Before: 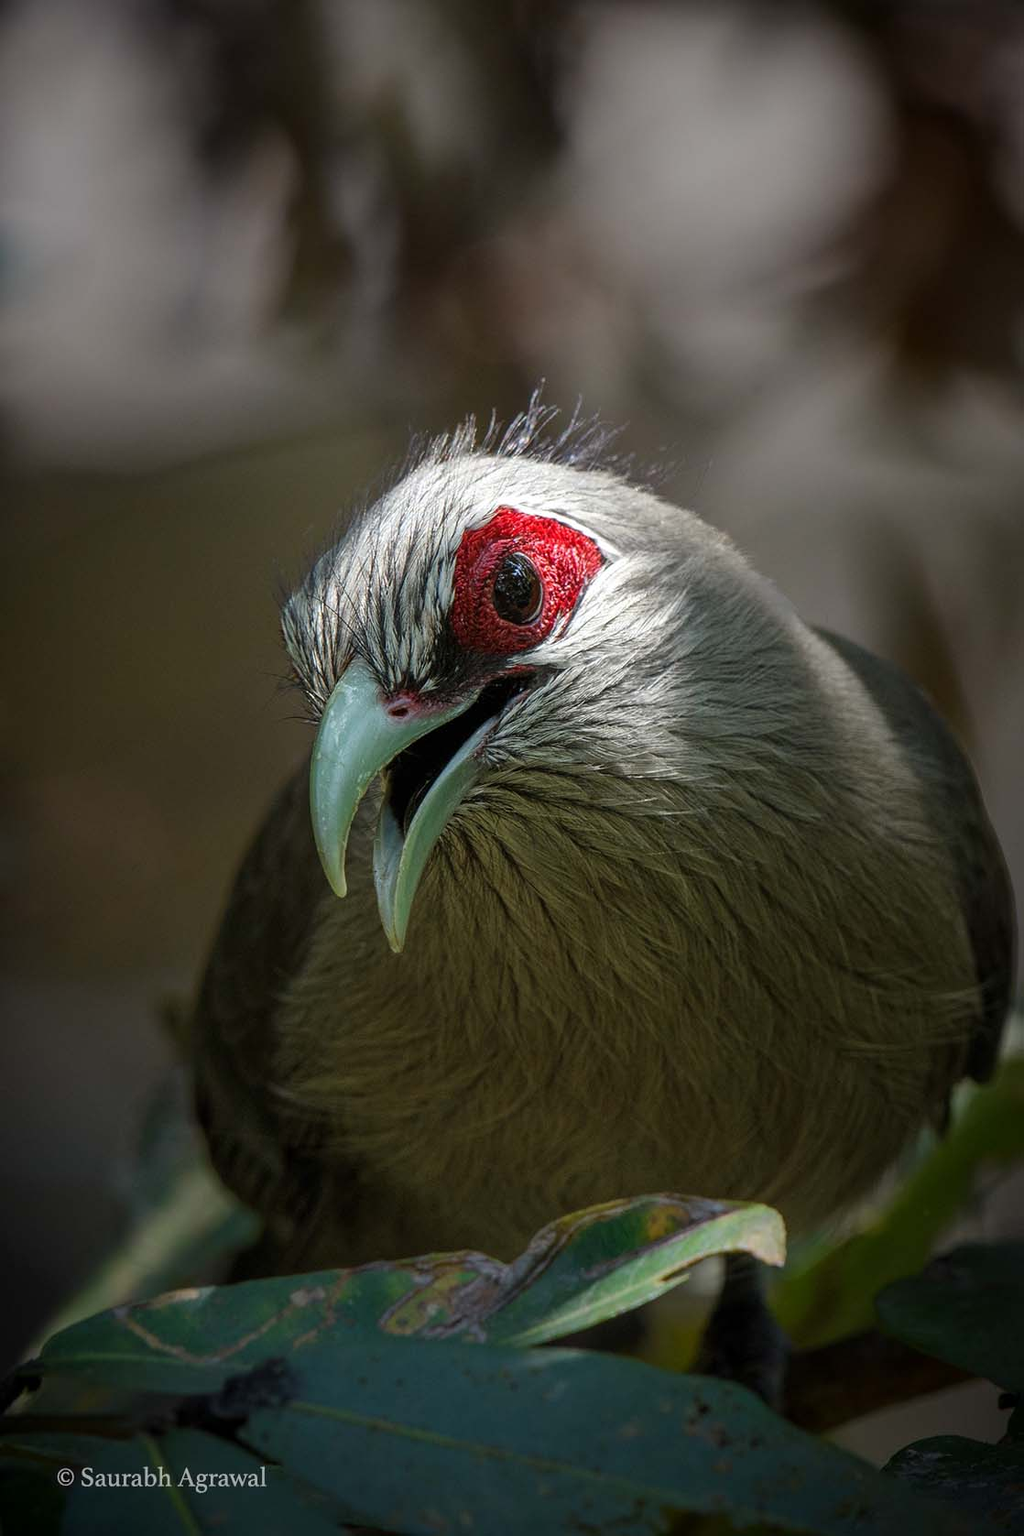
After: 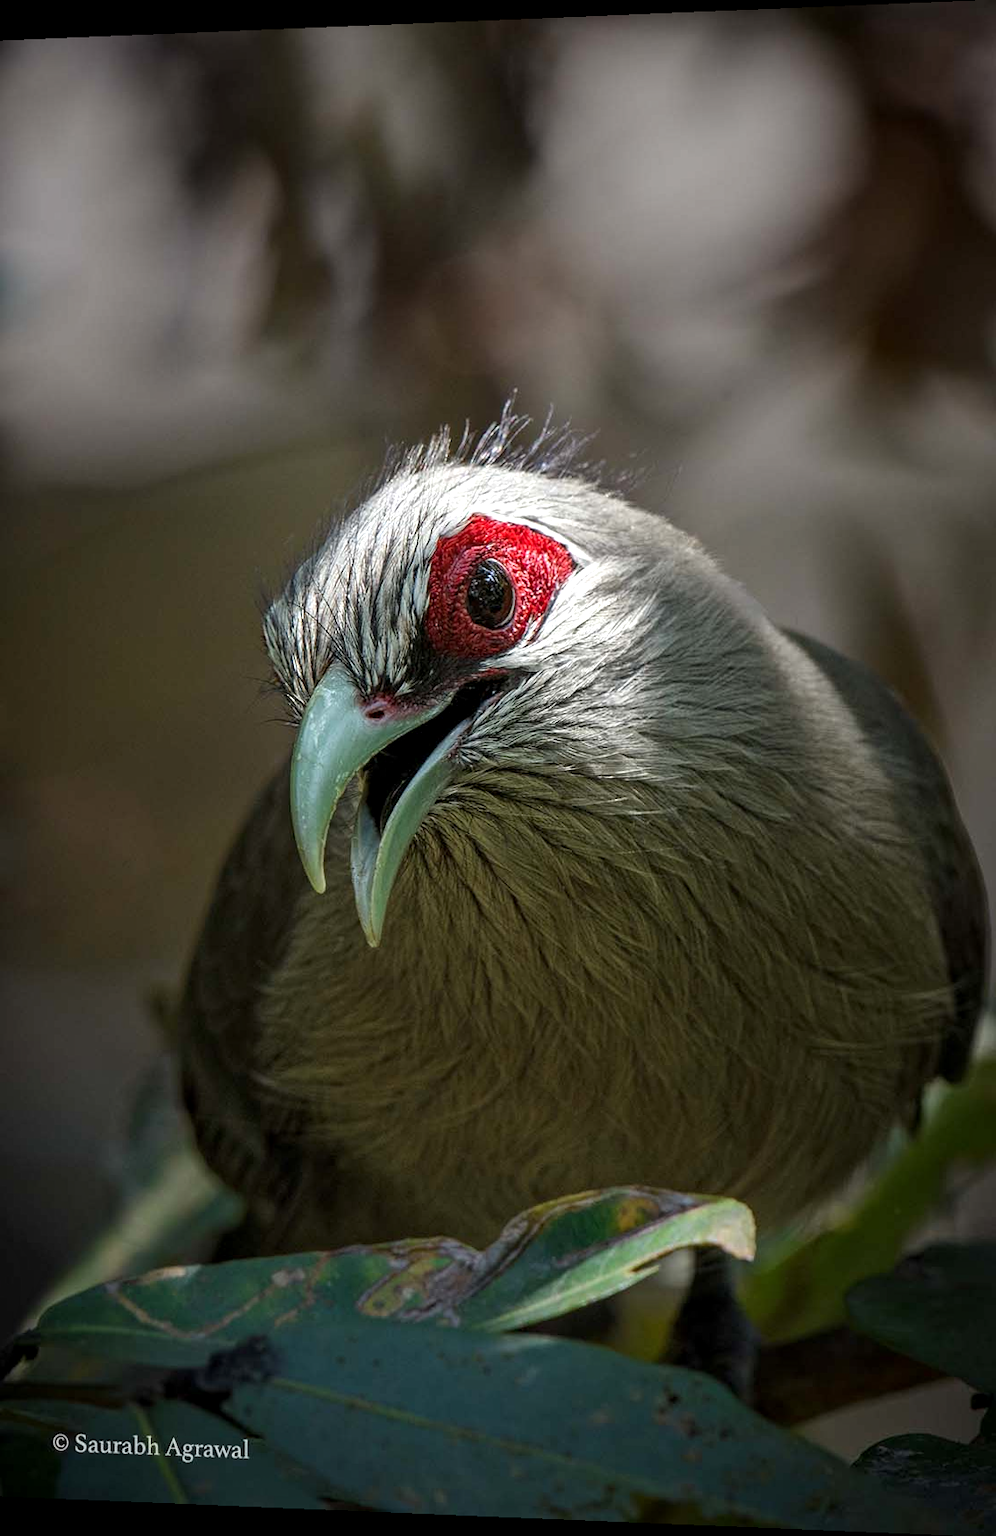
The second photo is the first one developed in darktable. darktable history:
contrast equalizer: y [[0.5, 0.501, 0.532, 0.538, 0.54, 0.541], [0.5 ×6], [0.5 ×6], [0 ×6], [0 ×6]]
exposure: exposure 0.2 EV, compensate highlight preservation false
rotate and perspective: lens shift (horizontal) -0.055, automatic cropping off
